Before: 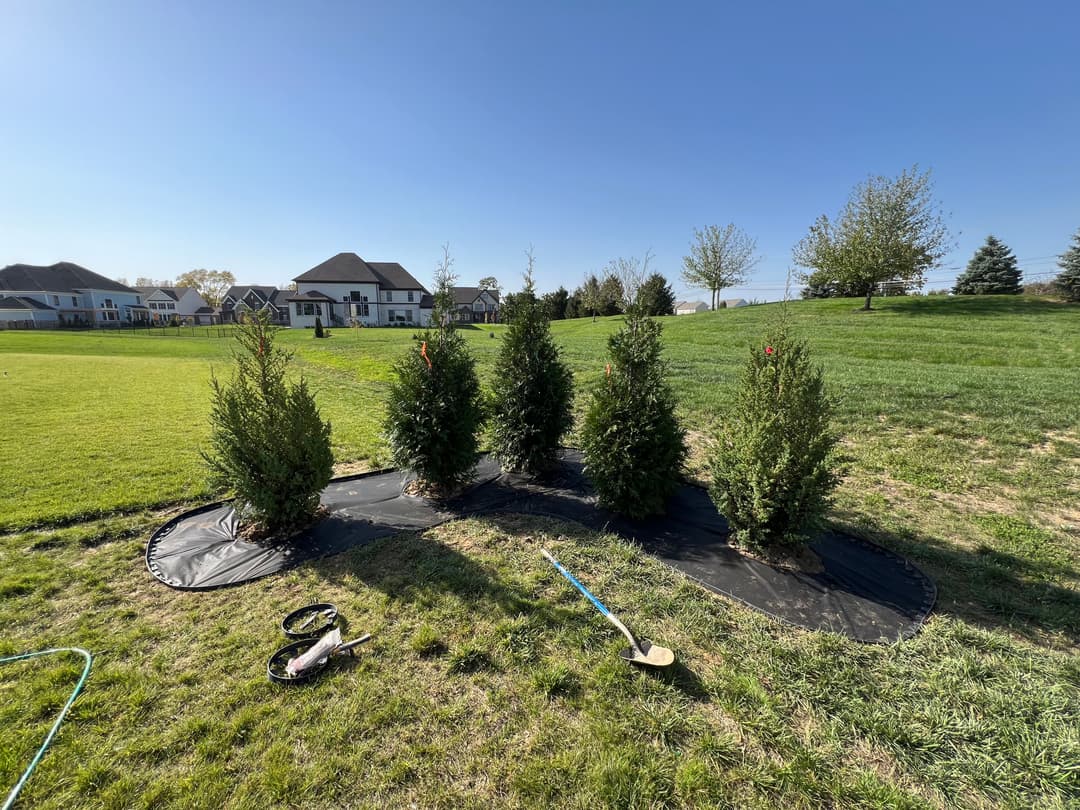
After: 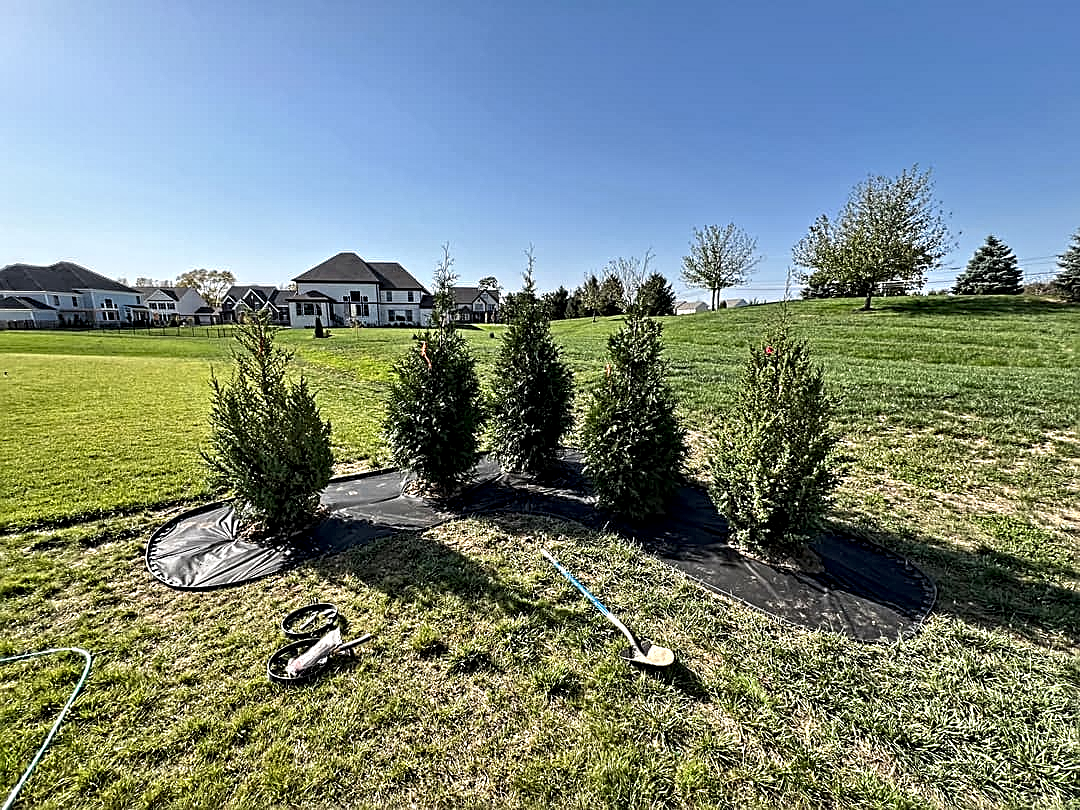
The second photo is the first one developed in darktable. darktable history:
contrast equalizer: octaves 7, y [[0.5, 0.542, 0.583, 0.625, 0.667, 0.708], [0.5 ×6], [0.5 ×6], [0 ×6], [0 ×6]]
sharpen: on, module defaults
